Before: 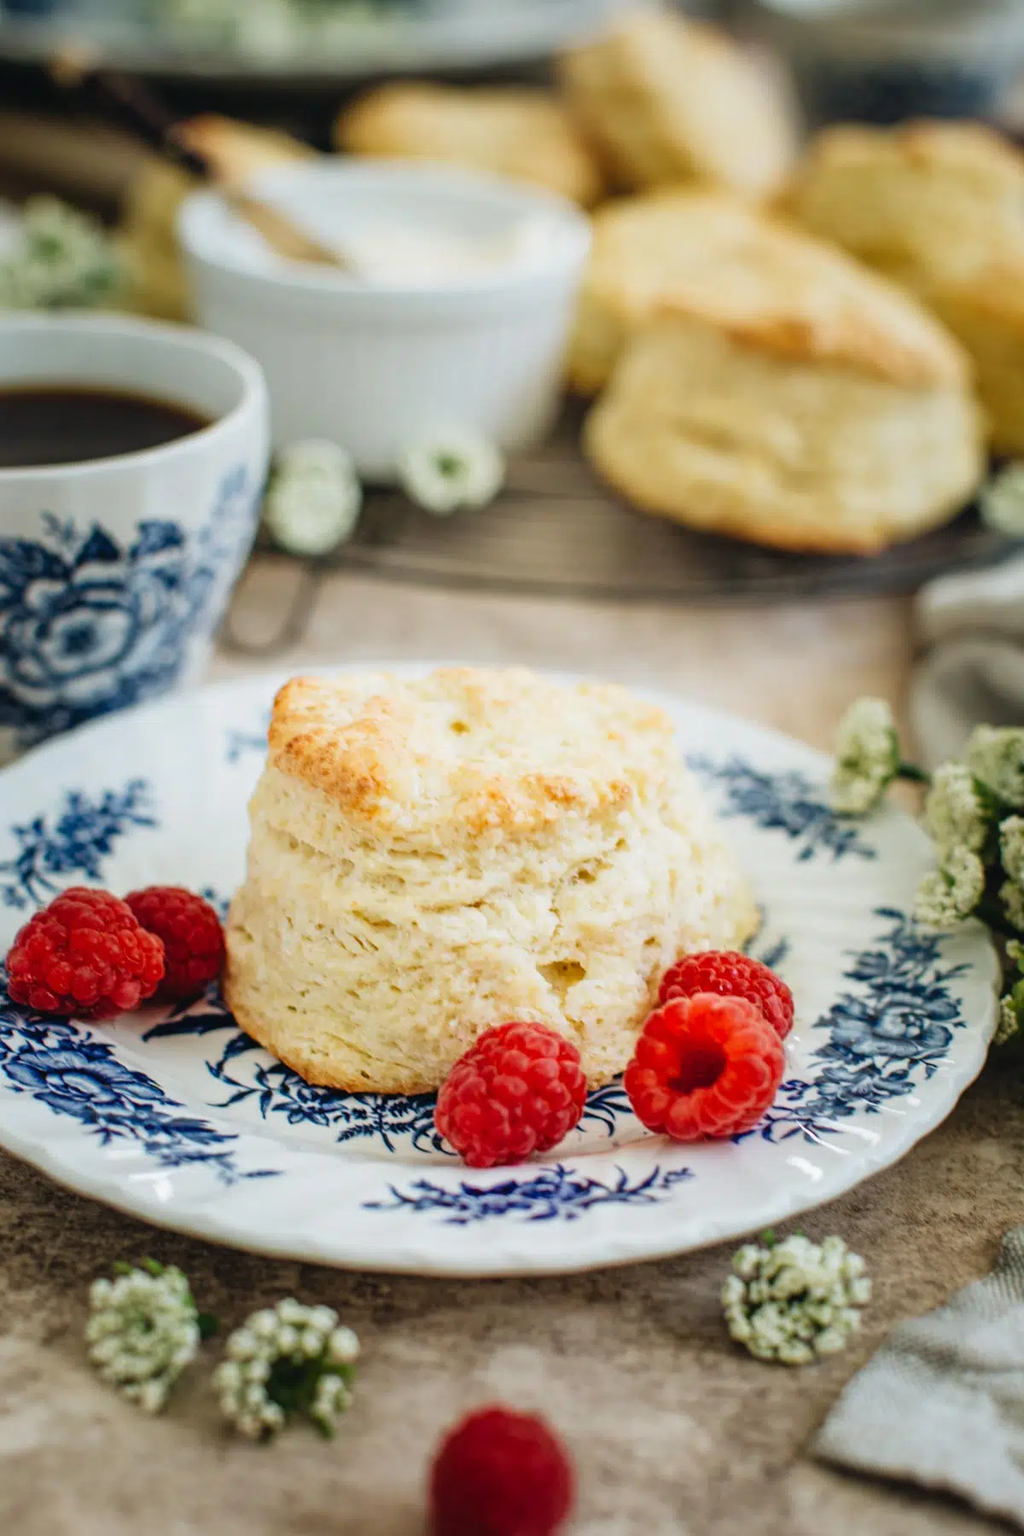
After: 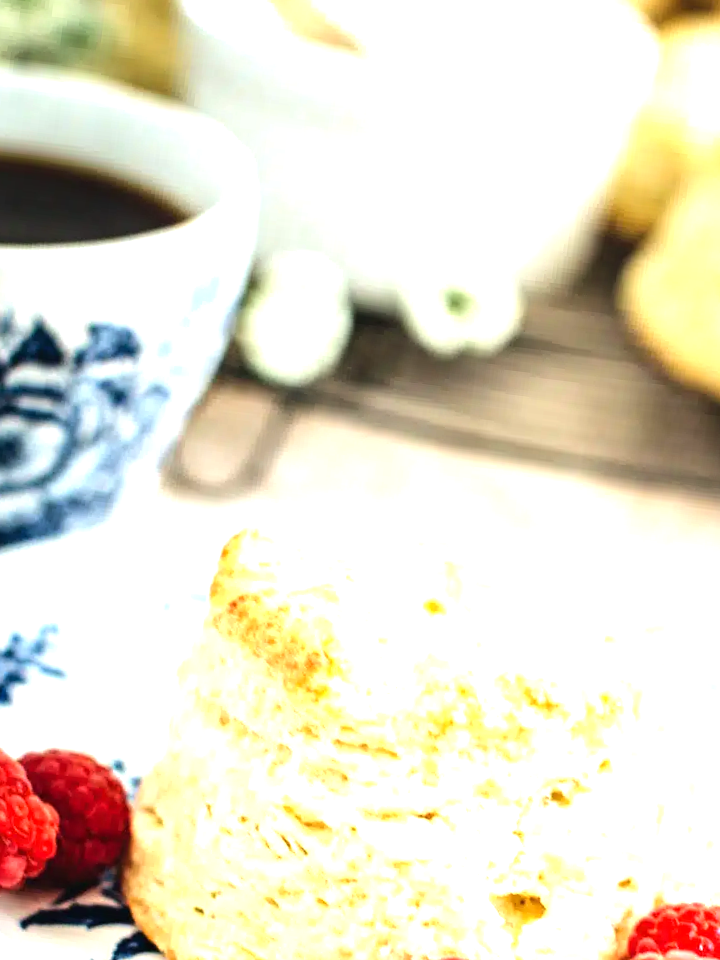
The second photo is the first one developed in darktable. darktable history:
exposure: exposure 0.734 EV, compensate highlight preservation false
crop and rotate: angle -6.93°, left 2.188%, top 6.888%, right 27.299%, bottom 30.461%
tone equalizer: -8 EV -0.749 EV, -7 EV -0.691 EV, -6 EV -0.587 EV, -5 EV -0.414 EV, -3 EV 0.367 EV, -2 EV 0.6 EV, -1 EV 0.701 EV, +0 EV 0.755 EV, edges refinement/feathering 500, mask exposure compensation -1.57 EV, preserve details no
